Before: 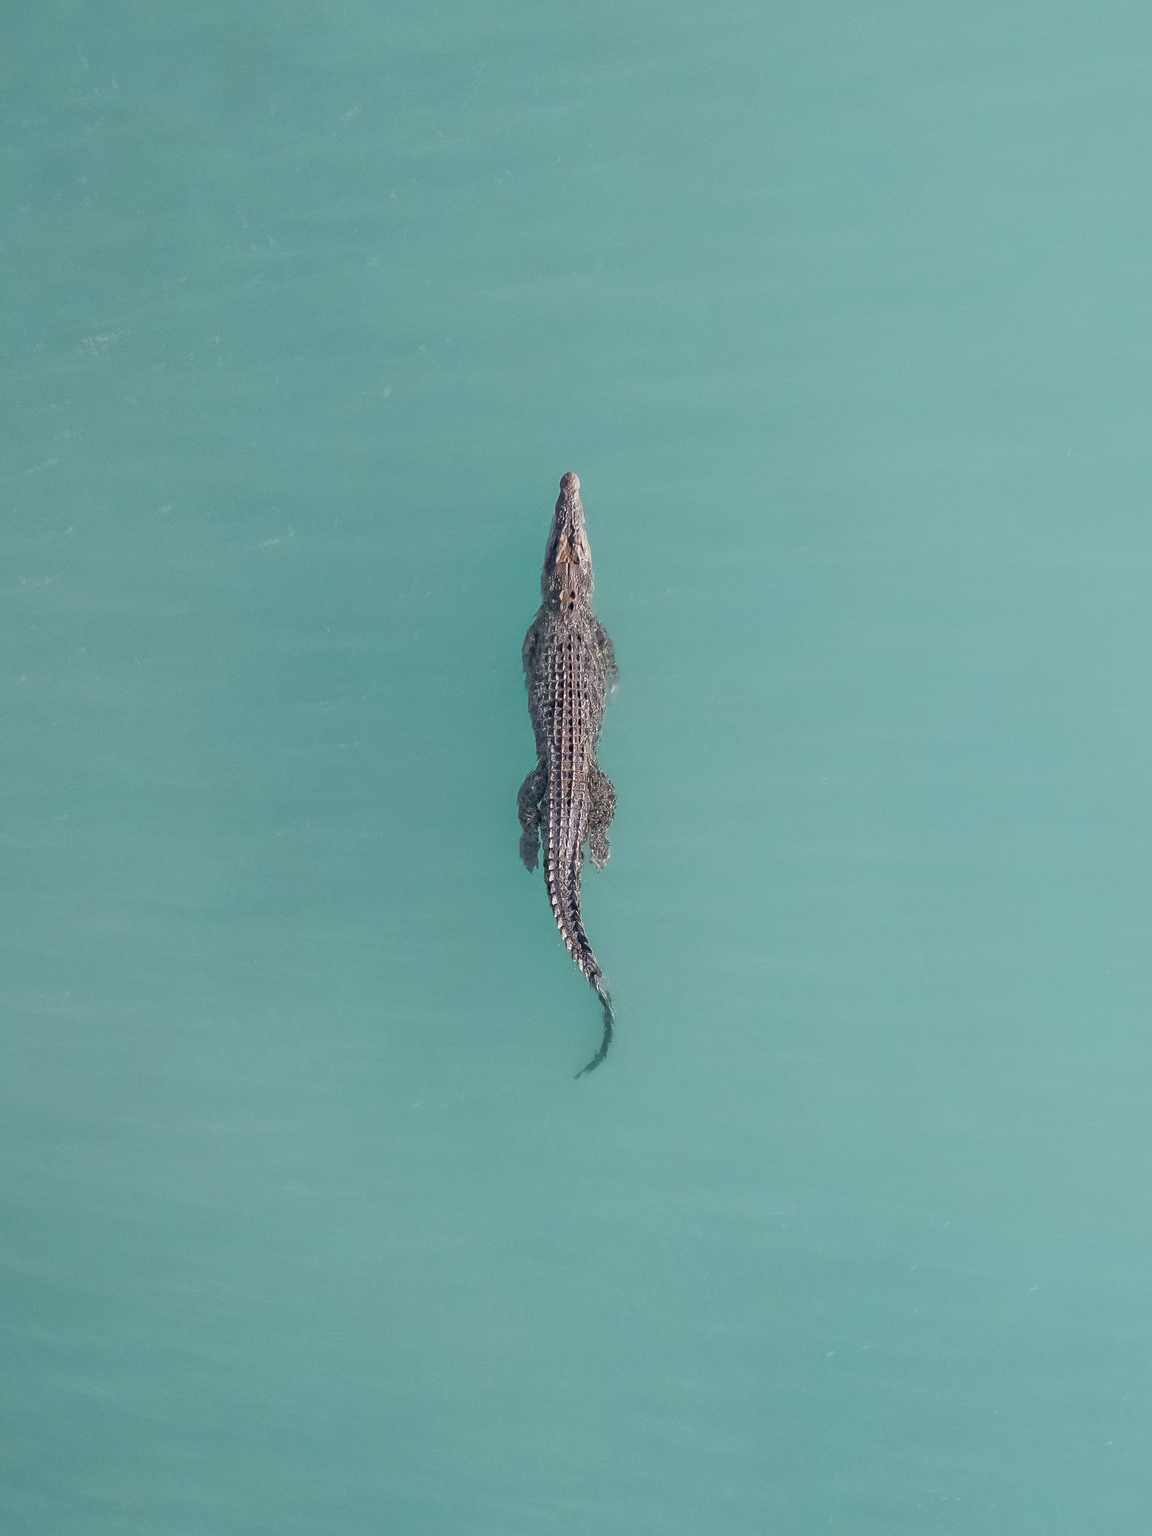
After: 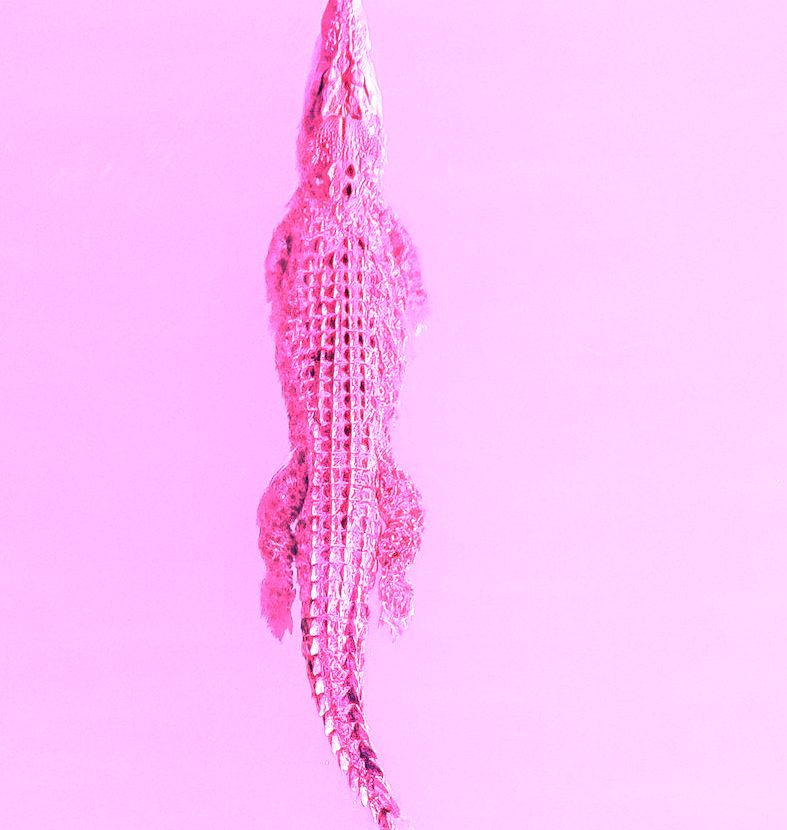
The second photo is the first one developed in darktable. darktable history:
crop: left 31.751%, top 32.172%, right 27.8%, bottom 35.83%
exposure: black level correction 0, exposure 0.7 EV, compensate exposure bias true, compensate highlight preservation false
white balance: red 4.26, blue 1.802
